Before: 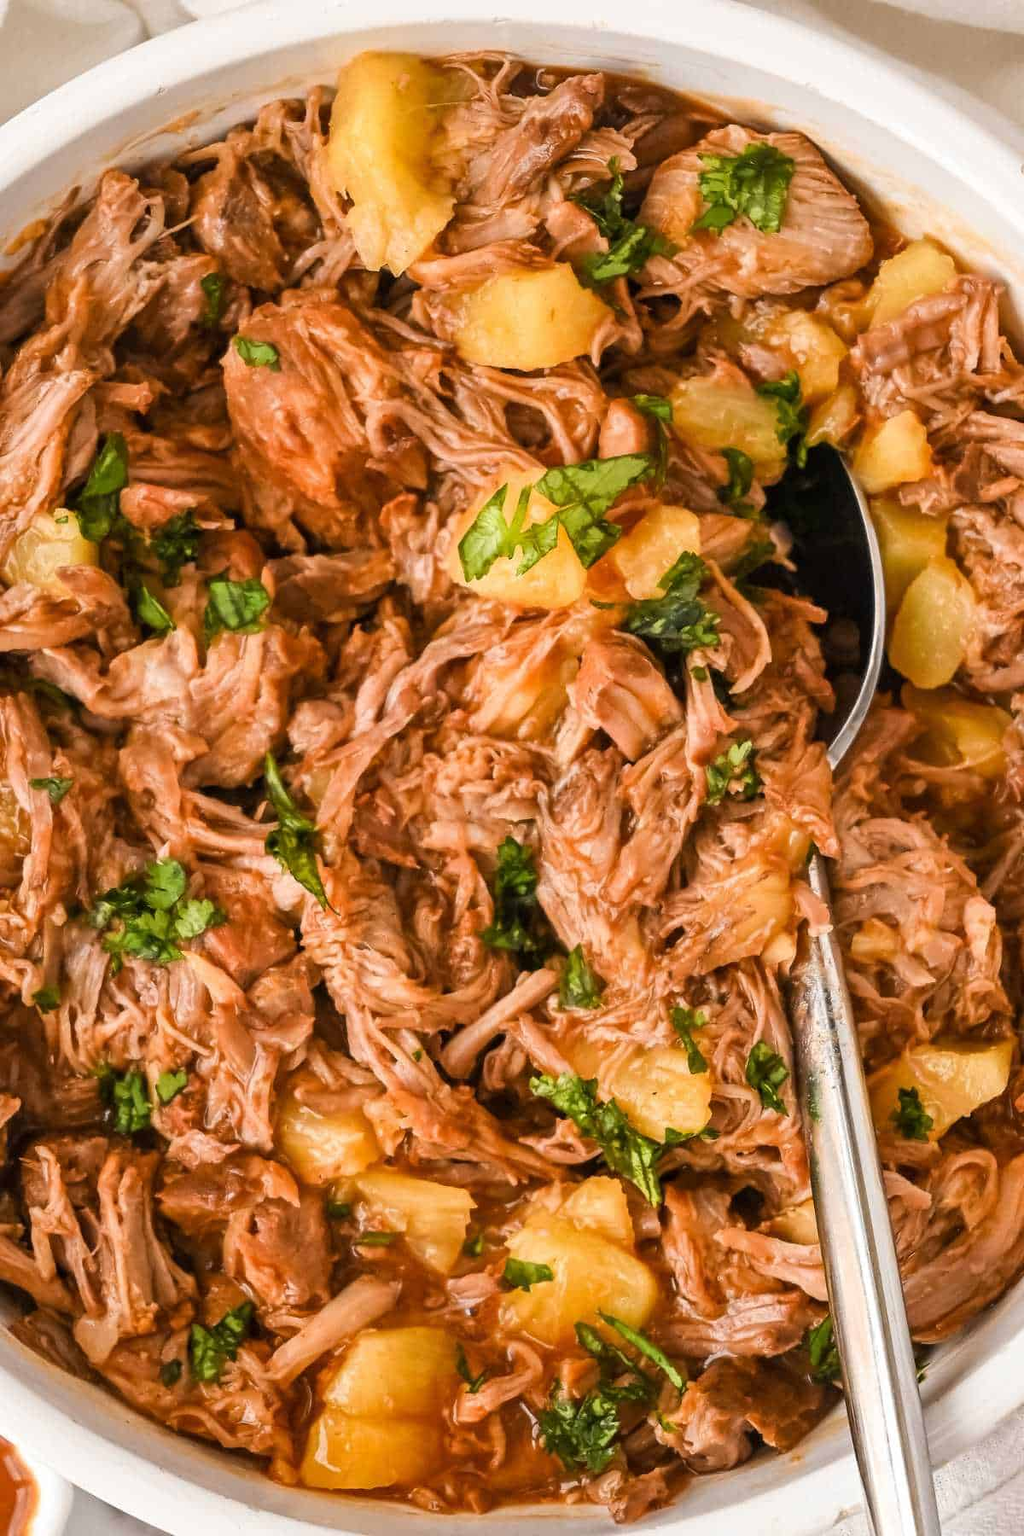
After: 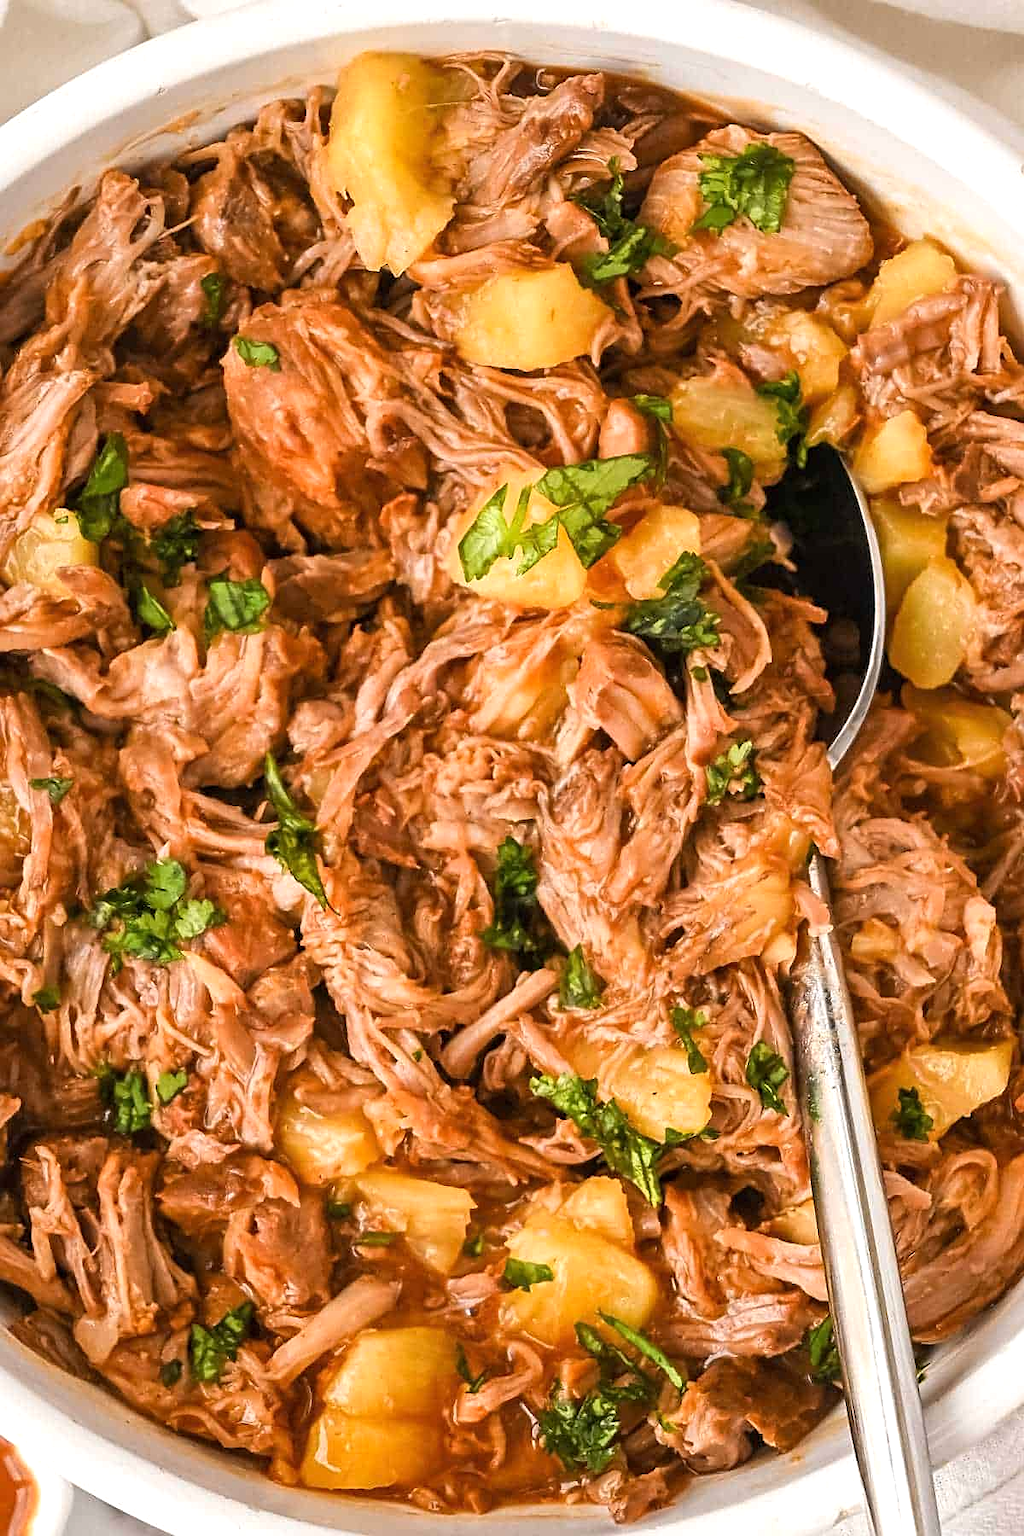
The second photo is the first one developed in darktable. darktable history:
sharpen: on, module defaults
exposure: exposure 0.209 EV, compensate exposure bias true, compensate highlight preservation false
